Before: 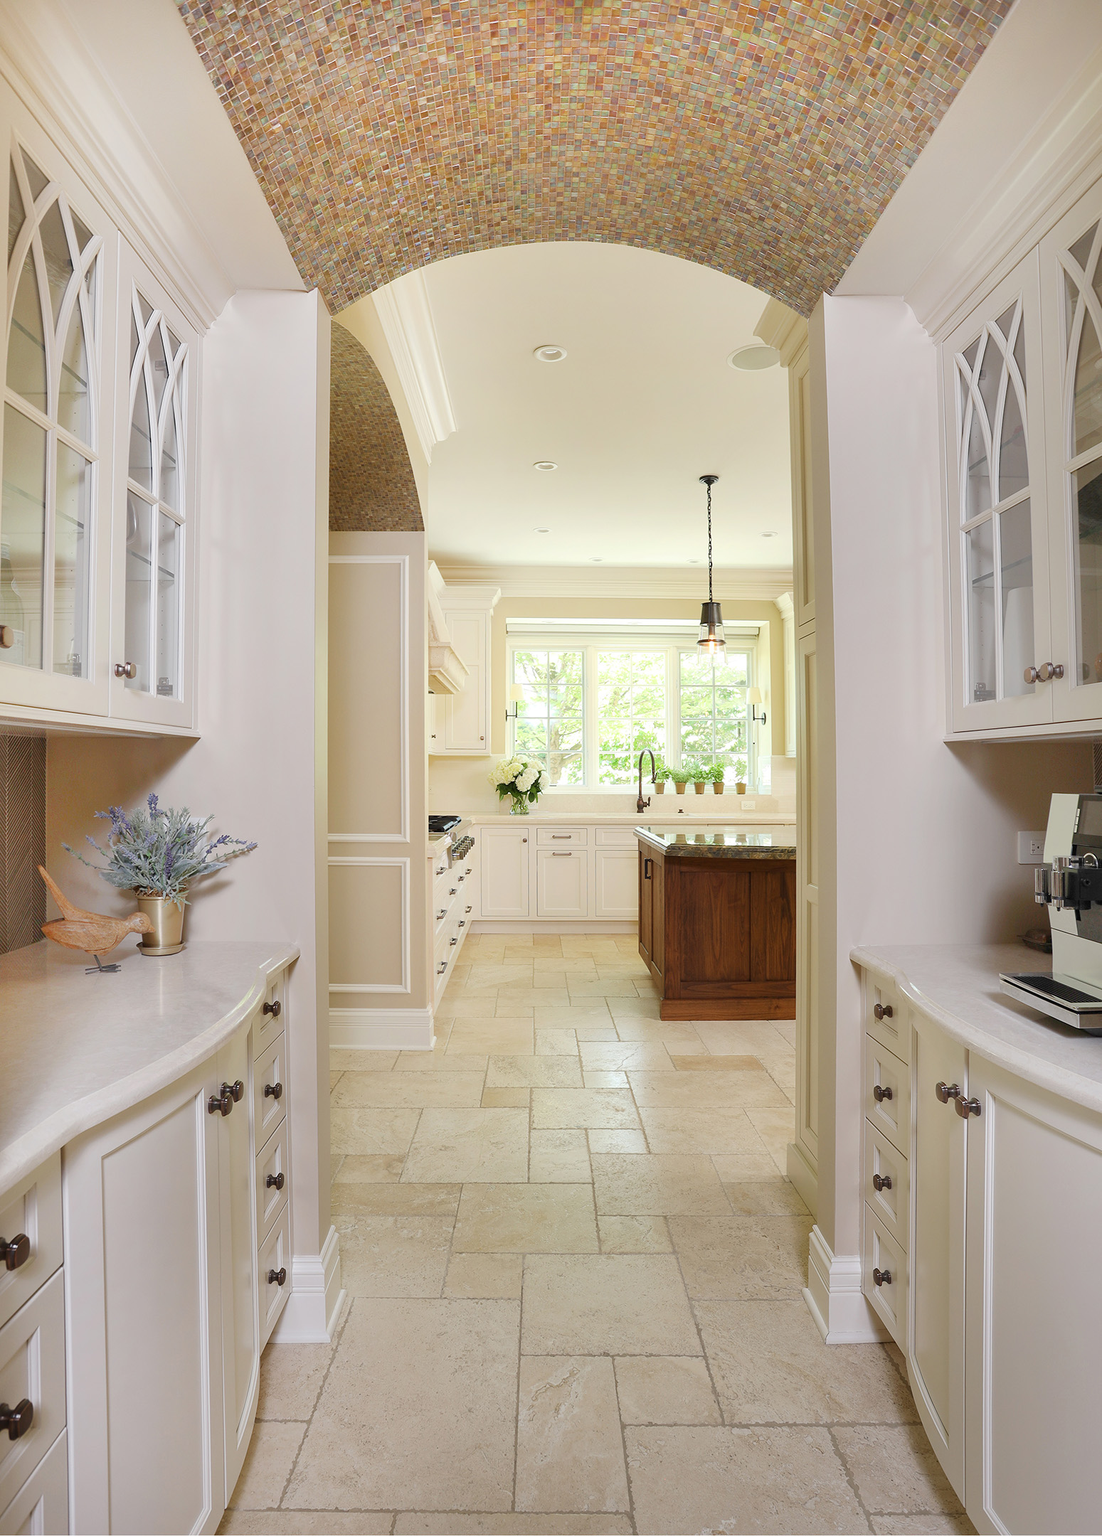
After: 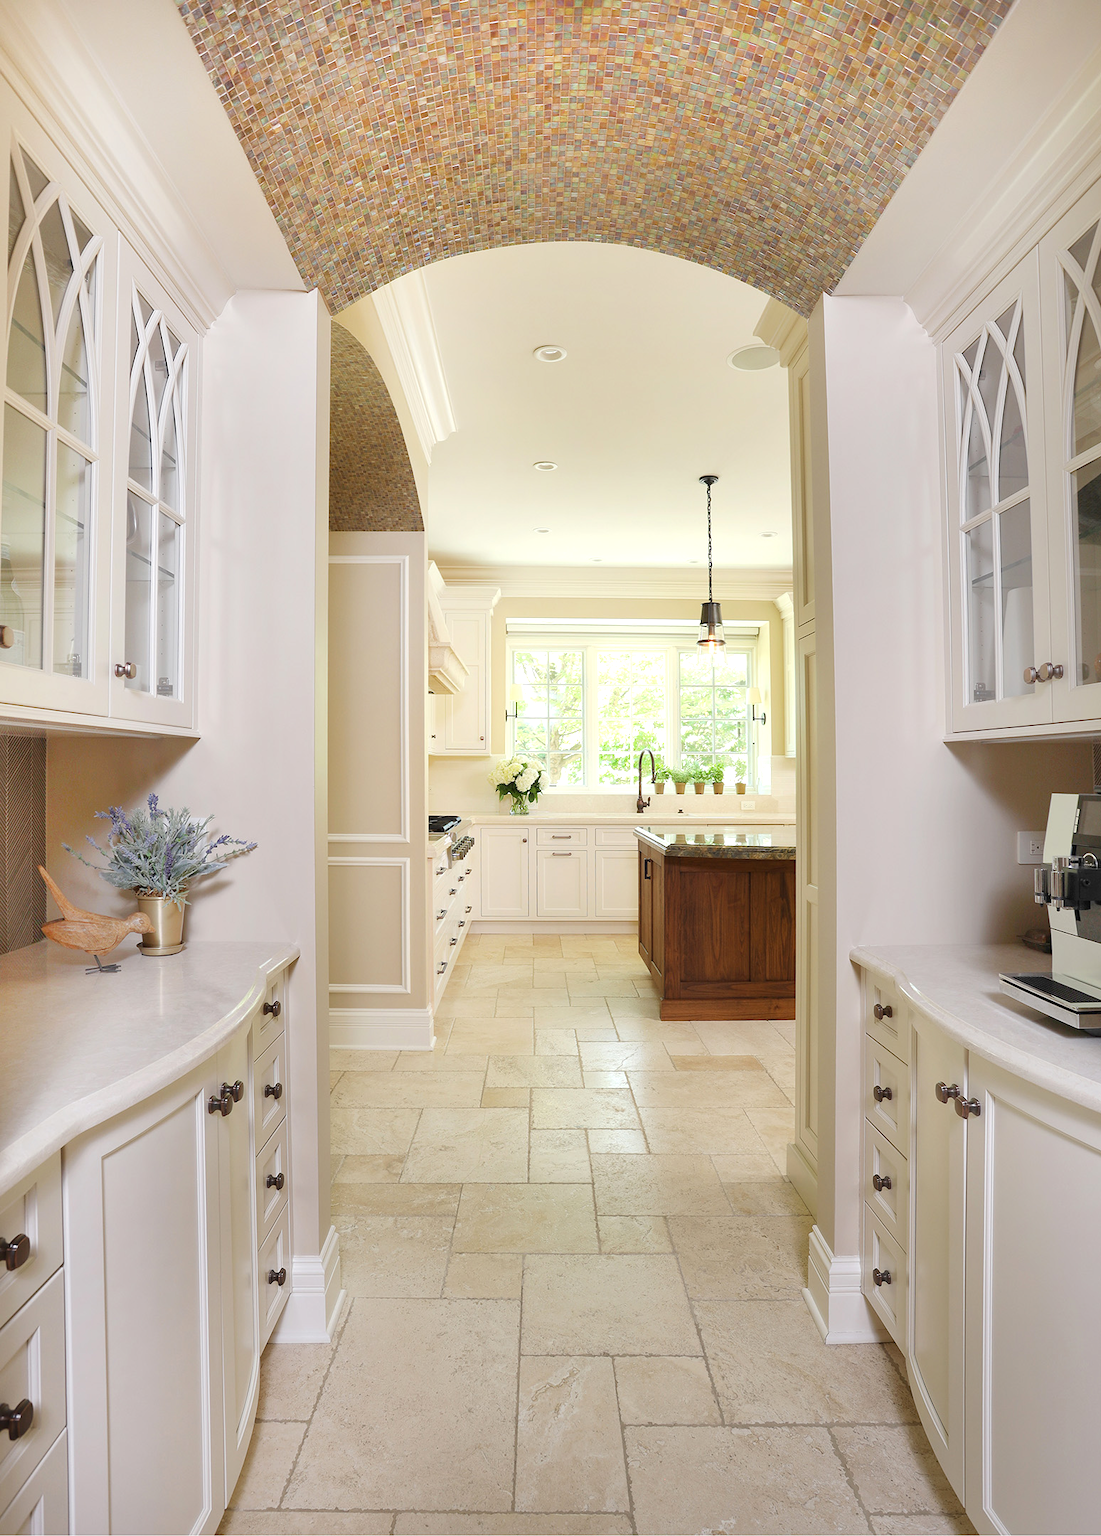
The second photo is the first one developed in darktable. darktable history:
exposure: black level correction 0, exposure 0.2 EV, compensate exposure bias true, compensate highlight preservation false
